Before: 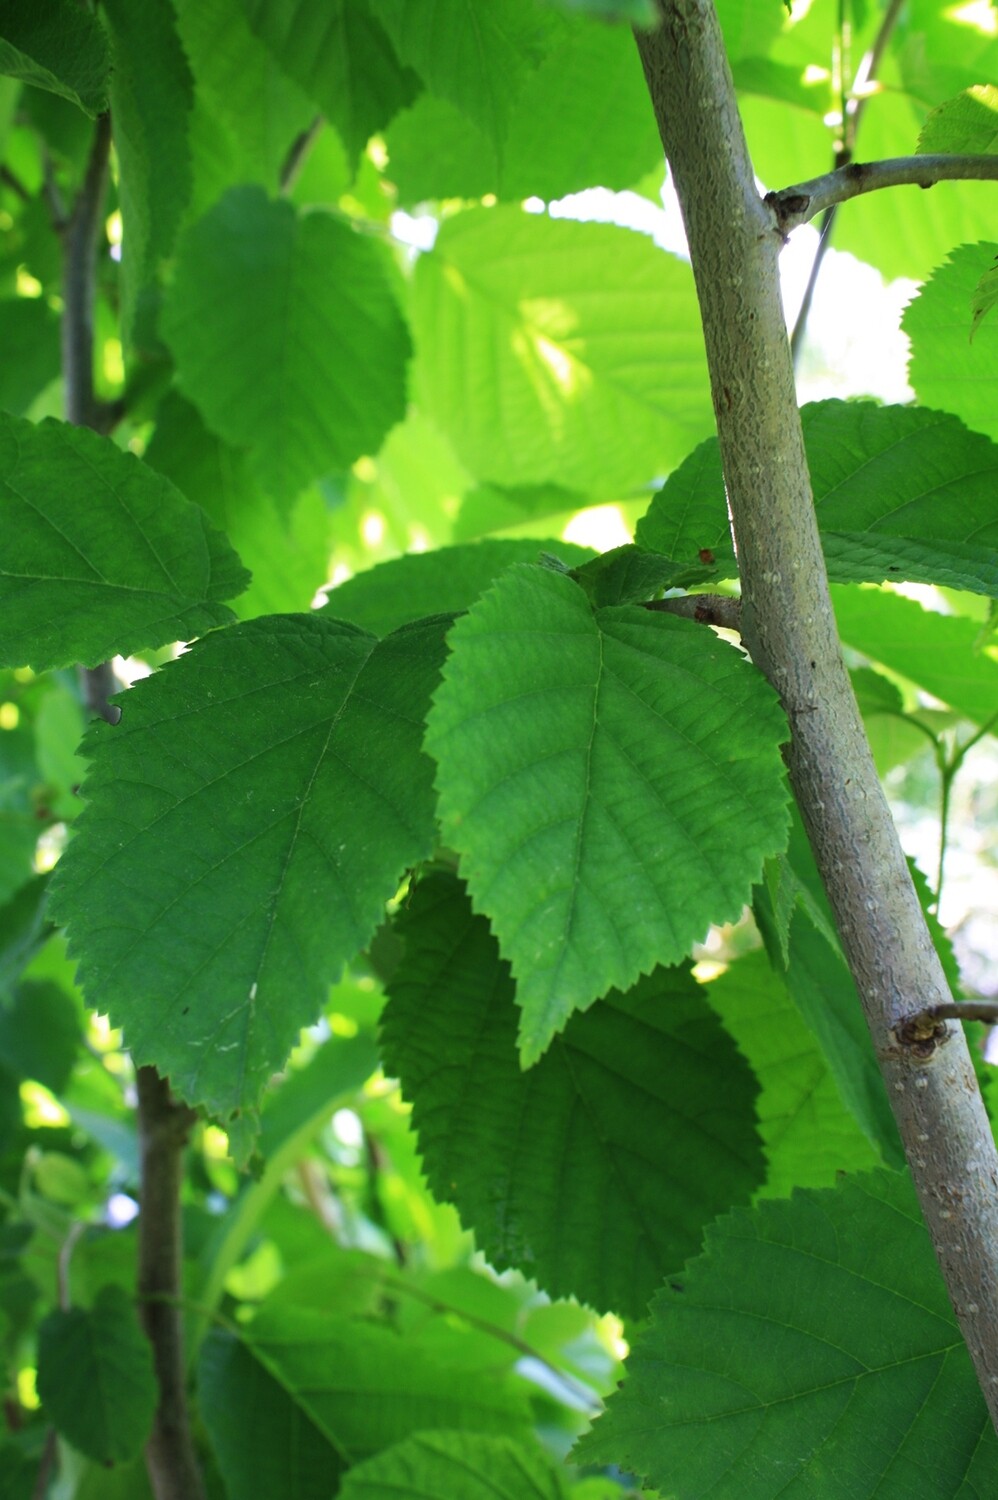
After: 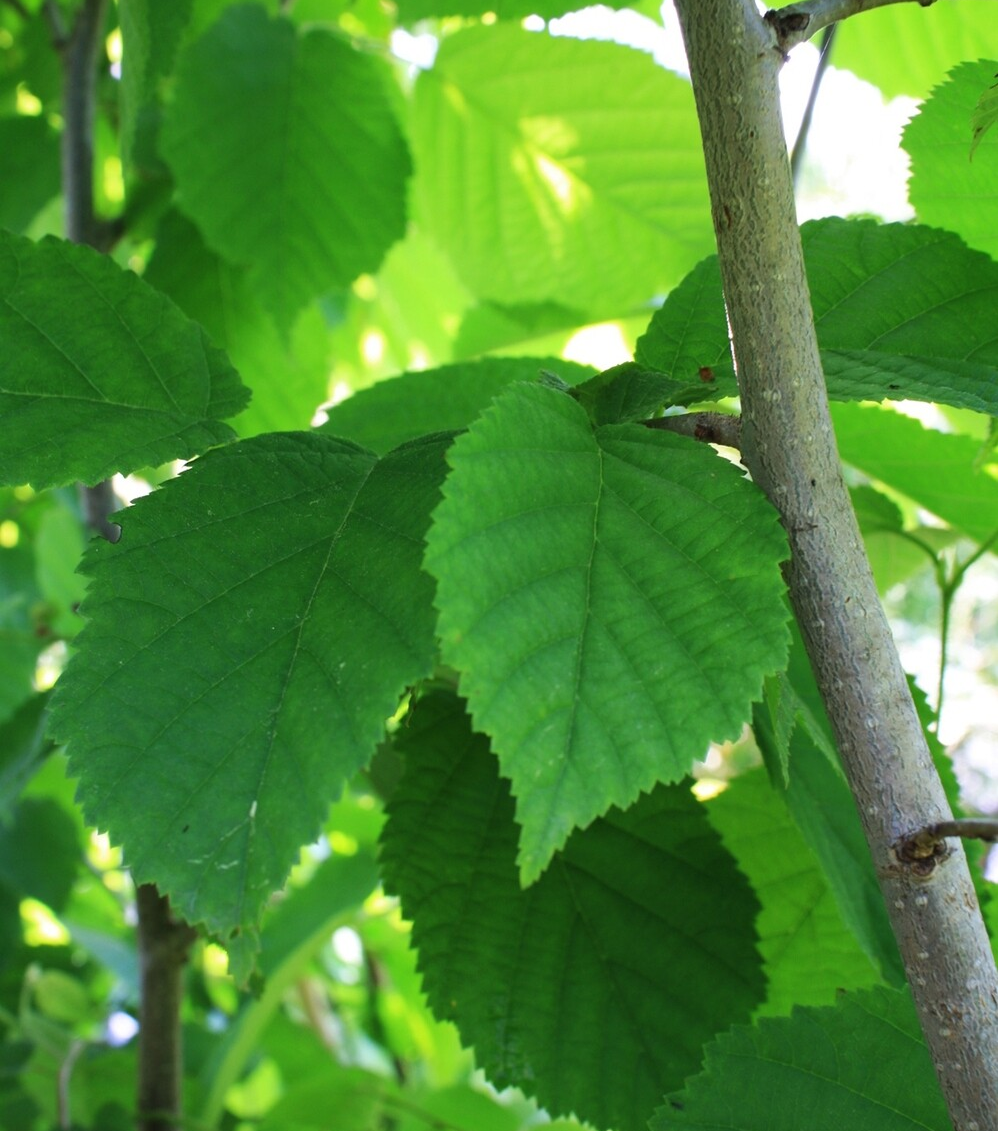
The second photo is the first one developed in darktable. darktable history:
crop and rotate: top 12.173%, bottom 12.376%
